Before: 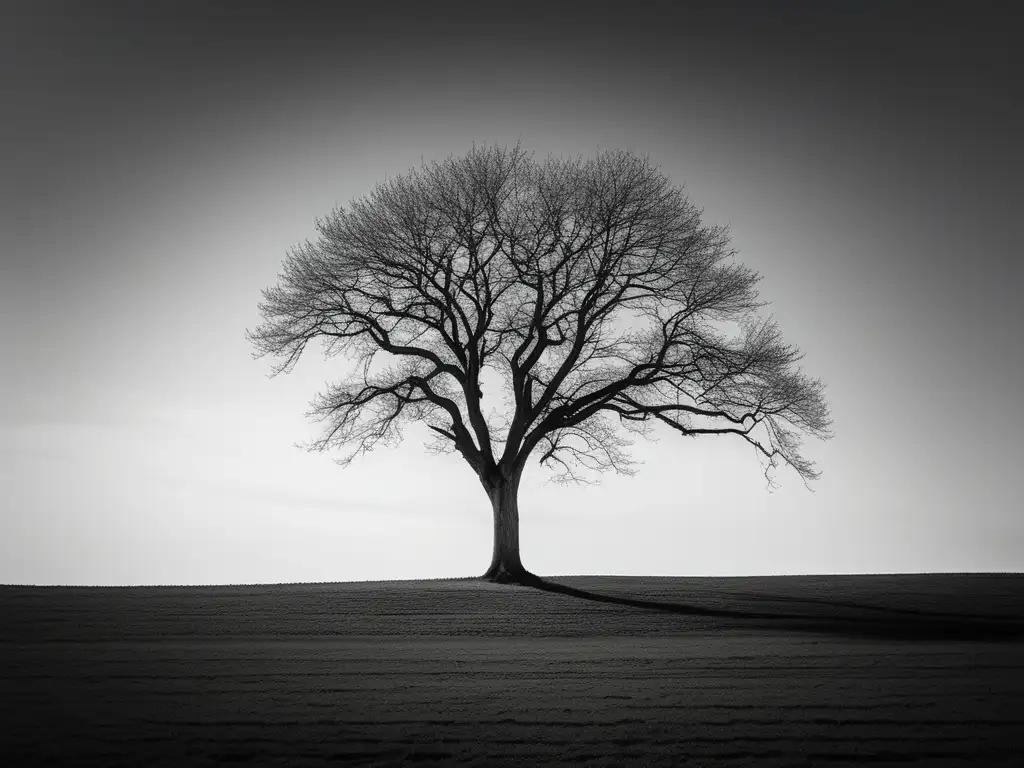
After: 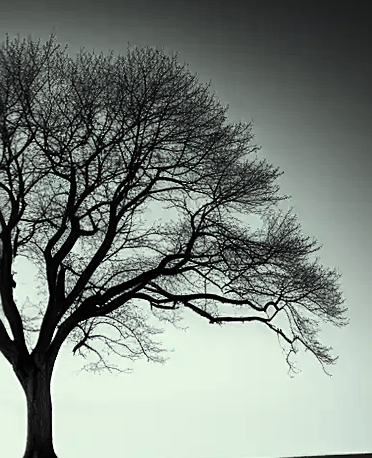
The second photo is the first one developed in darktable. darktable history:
rotate and perspective: rotation -0.013°, lens shift (vertical) -0.027, lens shift (horizontal) 0.178, crop left 0.016, crop right 0.989, crop top 0.082, crop bottom 0.918
sharpen: on, module defaults
split-toning: shadows › saturation 0.61, highlights › saturation 0.58, balance -28.74, compress 87.36%
contrast brightness saturation: contrast 0.21, brightness -0.11, saturation 0.21
haze removal: compatibility mode true, adaptive false
crop and rotate: left 49.936%, top 10.094%, right 13.136%, bottom 24.256%
color correction: highlights a* -8, highlights b* 3.1
